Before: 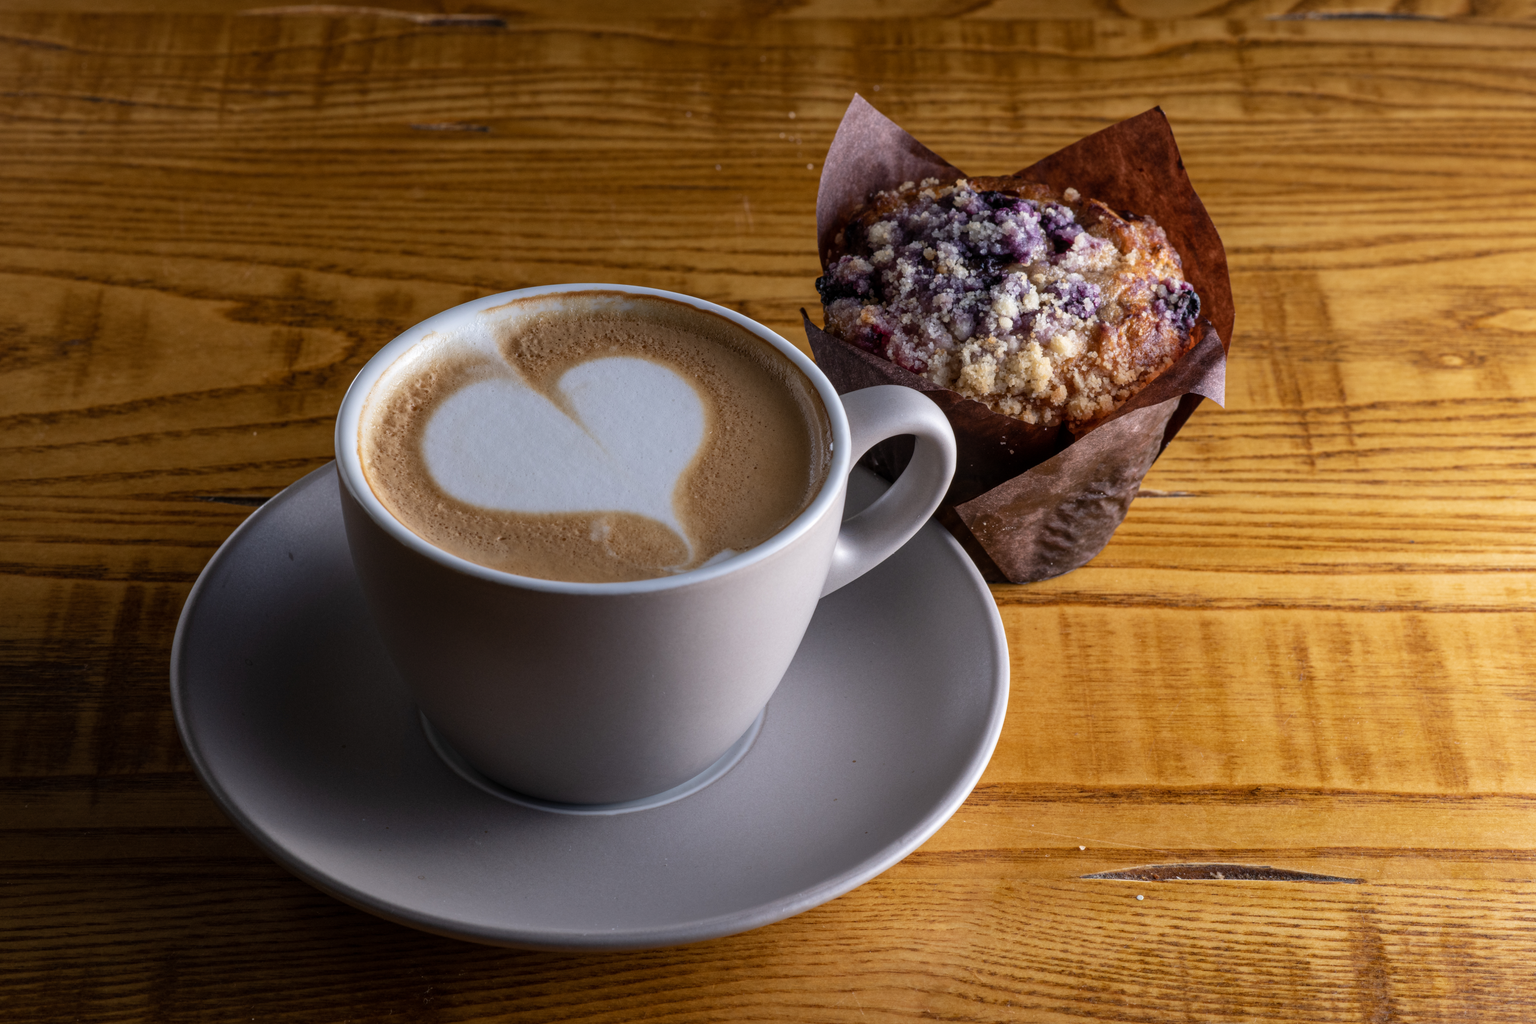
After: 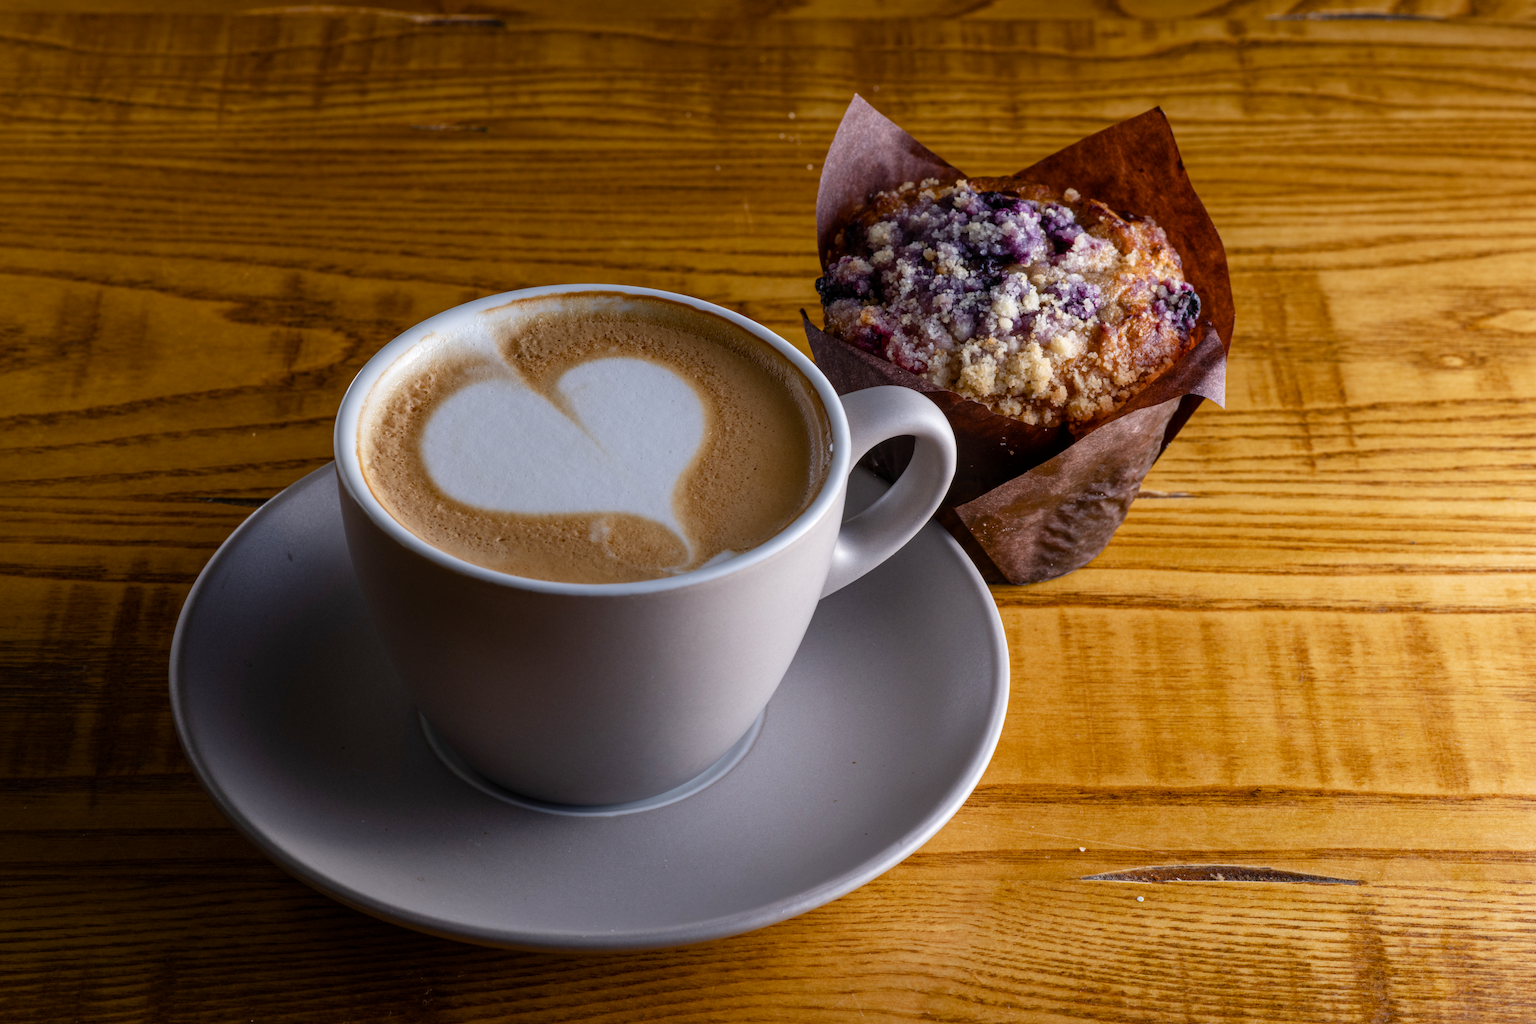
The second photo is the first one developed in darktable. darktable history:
crop and rotate: left 0.126%
color balance rgb: perceptual saturation grading › global saturation 20%, perceptual saturation grading › highlights -25%, perceptual saturation grading › shadows 25%
